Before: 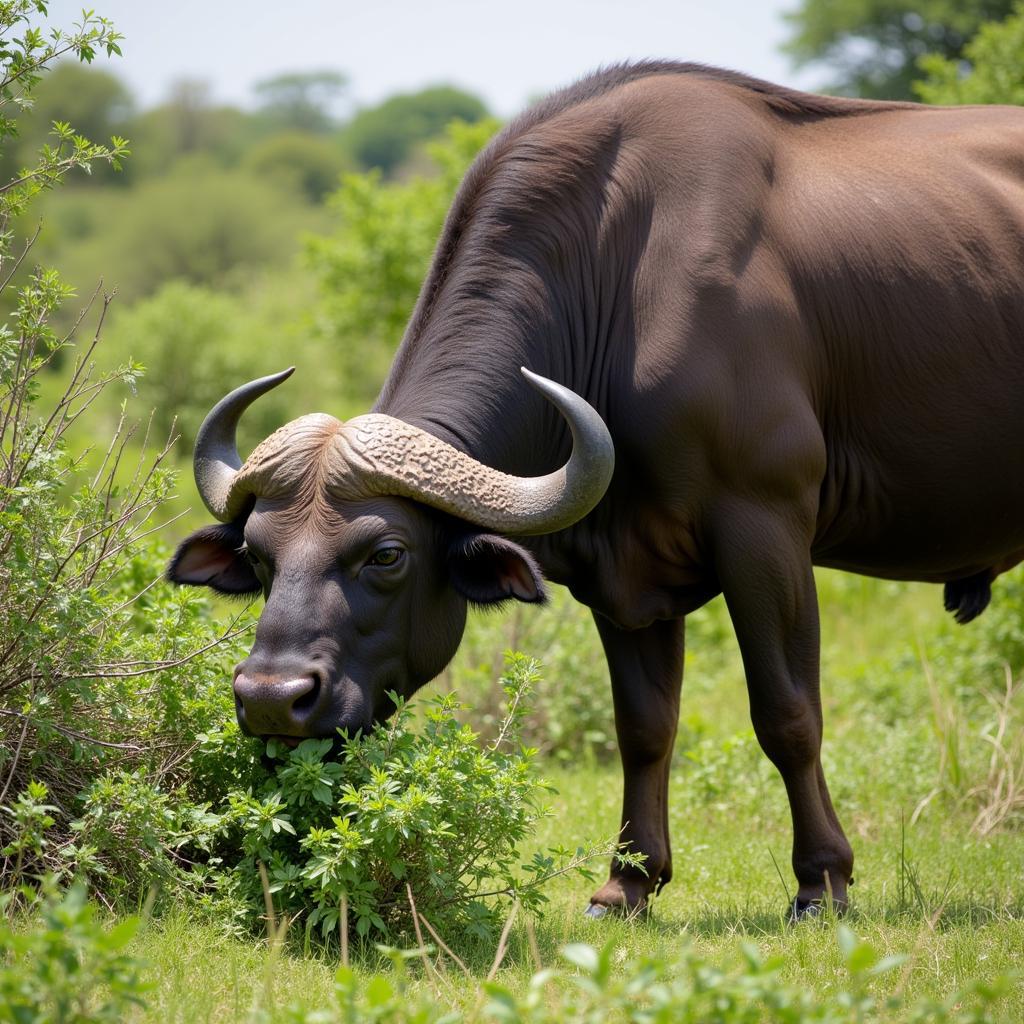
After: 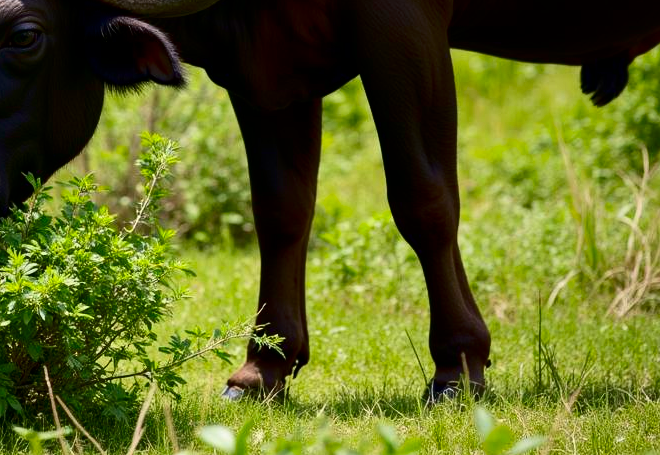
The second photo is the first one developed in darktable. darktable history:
crop and rotate: left 35.51%, top 50.652%, bottom 4.881%
contrast brightness saturation: contrast 0.22, brightness -0.193, saturation 0.237
